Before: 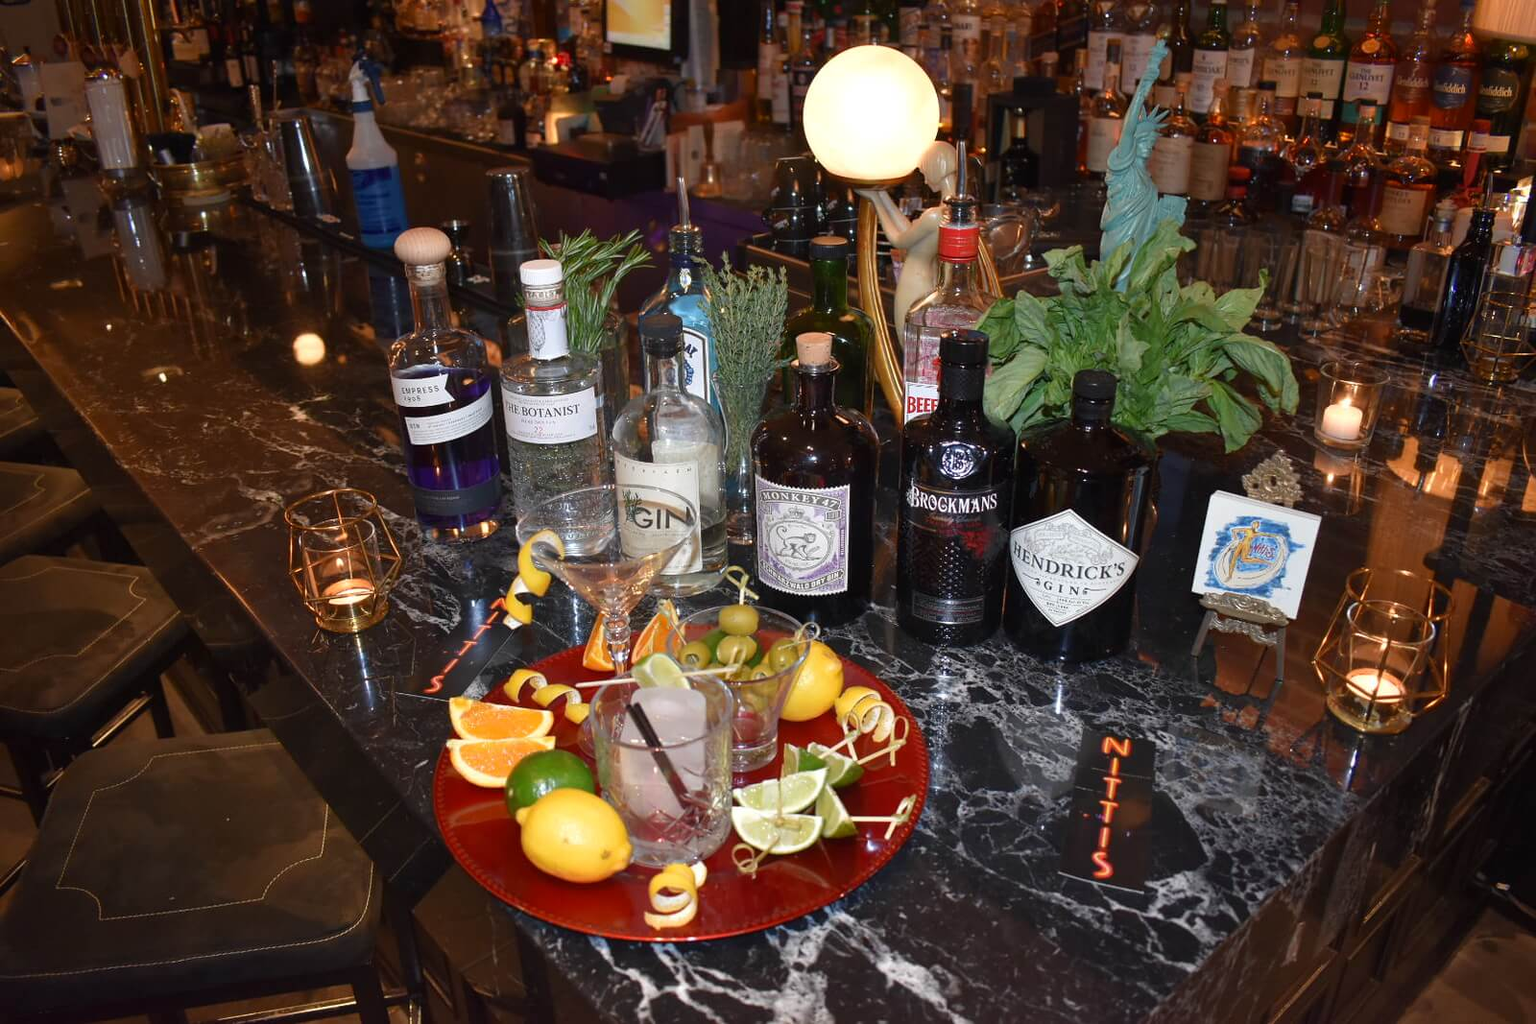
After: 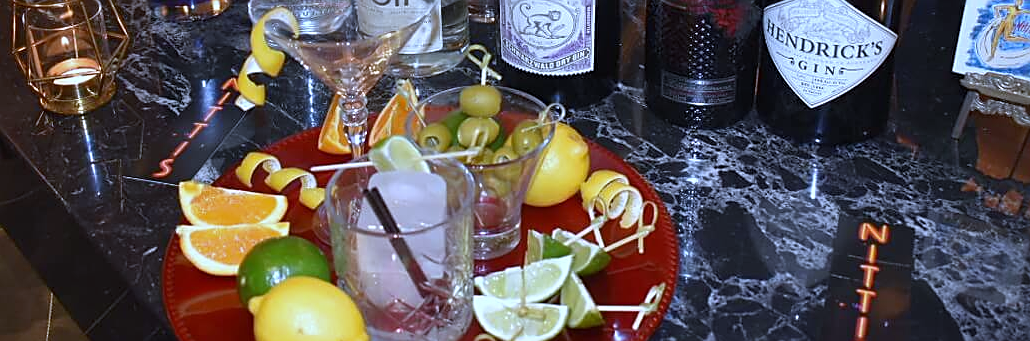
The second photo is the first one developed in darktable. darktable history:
sharpen: on, module defaults
crop: left 18.091%, top 51.13%, right 17.525%, bottom 16.85%
white balance: red 0.871, blue 1.249
